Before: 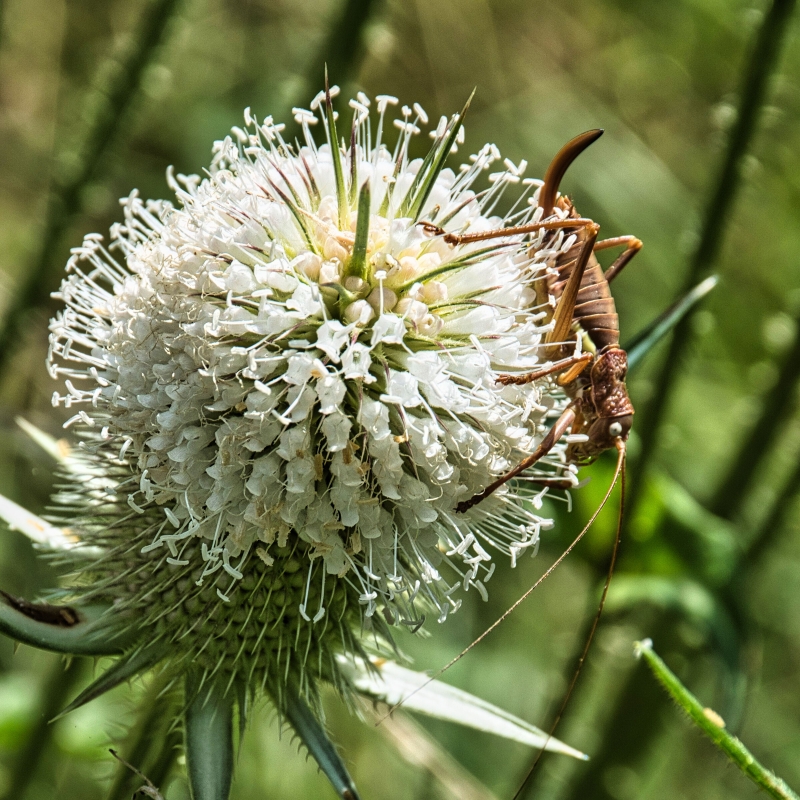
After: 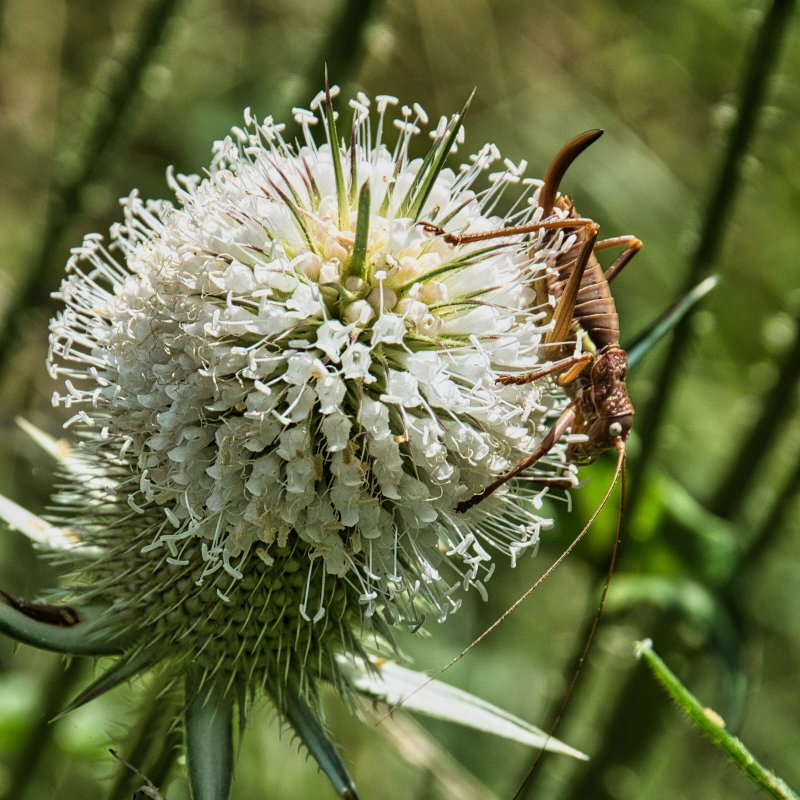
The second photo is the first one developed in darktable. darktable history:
exposure: exposure -0.214 EV, compensate highlight preservation false
